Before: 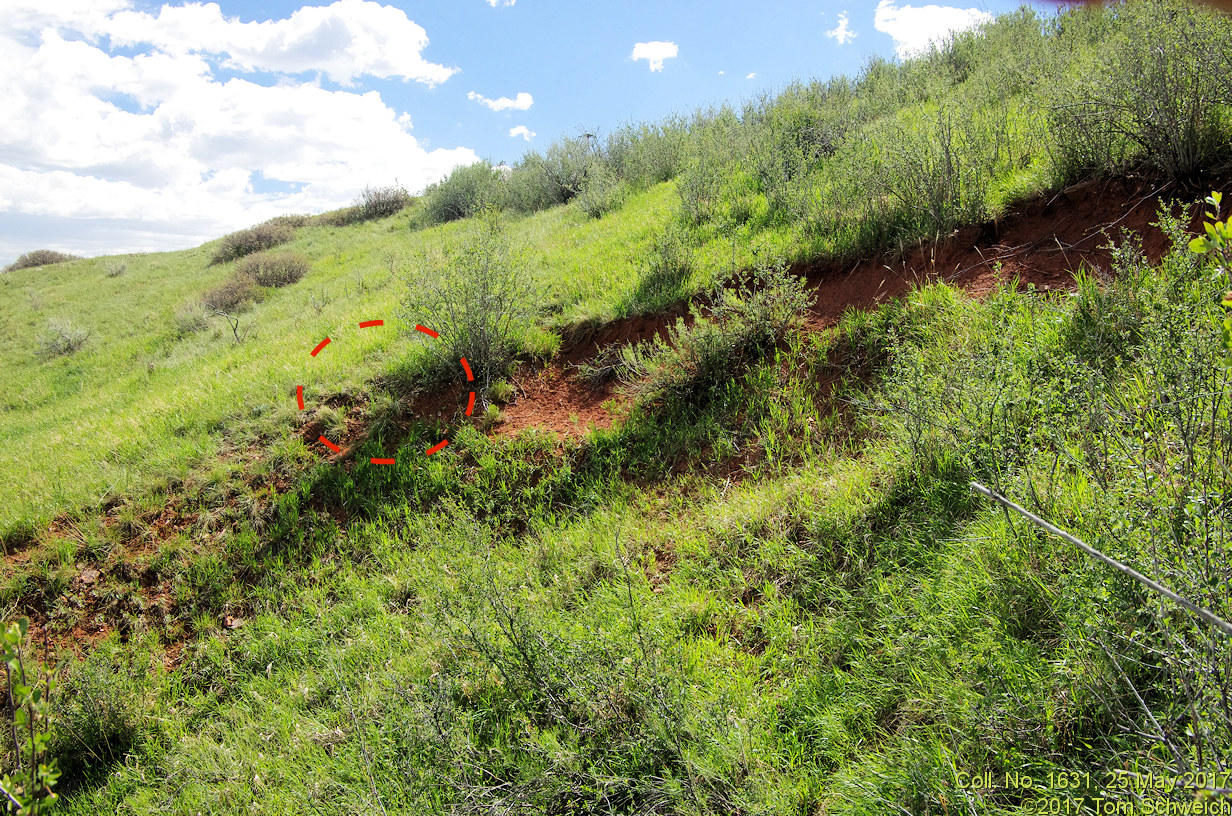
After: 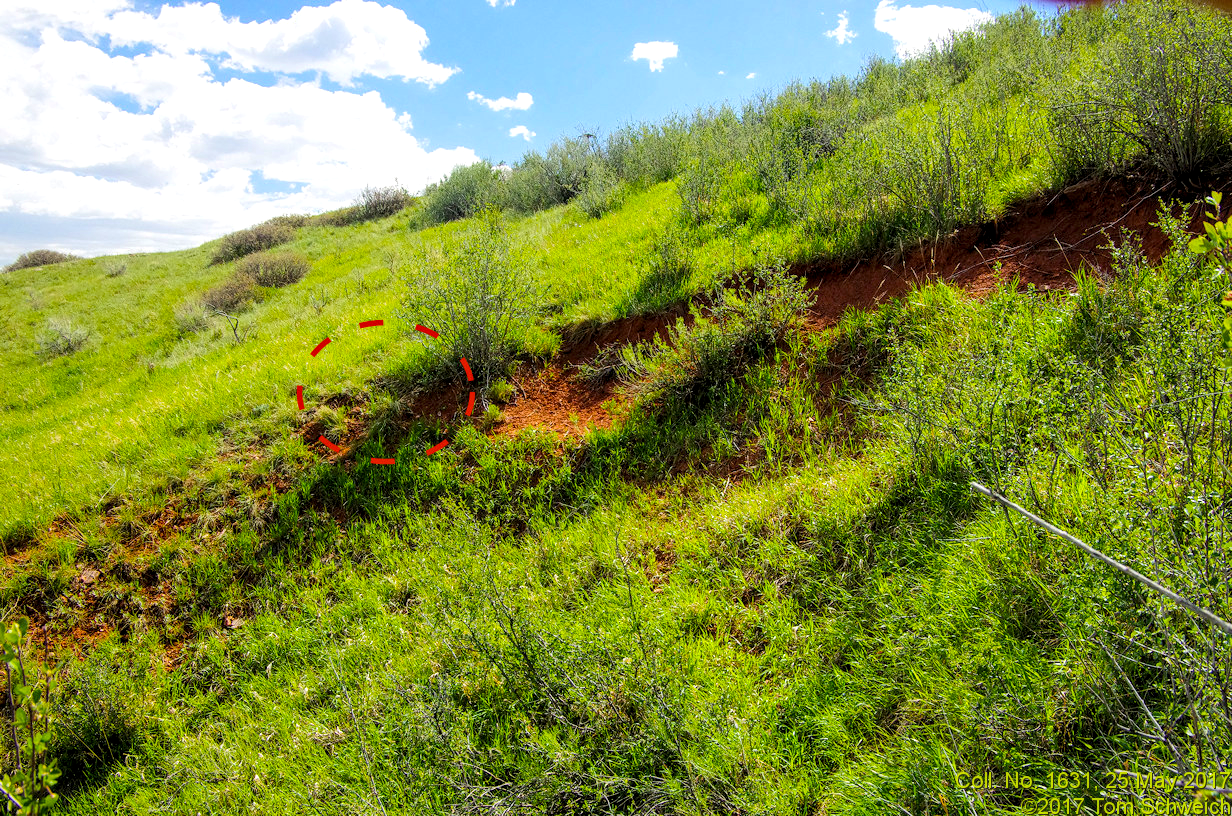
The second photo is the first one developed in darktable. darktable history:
local contrast: detail 130%
color balance rgb: linear chroma grading › global chroma 15%, perceptual saturation grading › global saturation 30%
